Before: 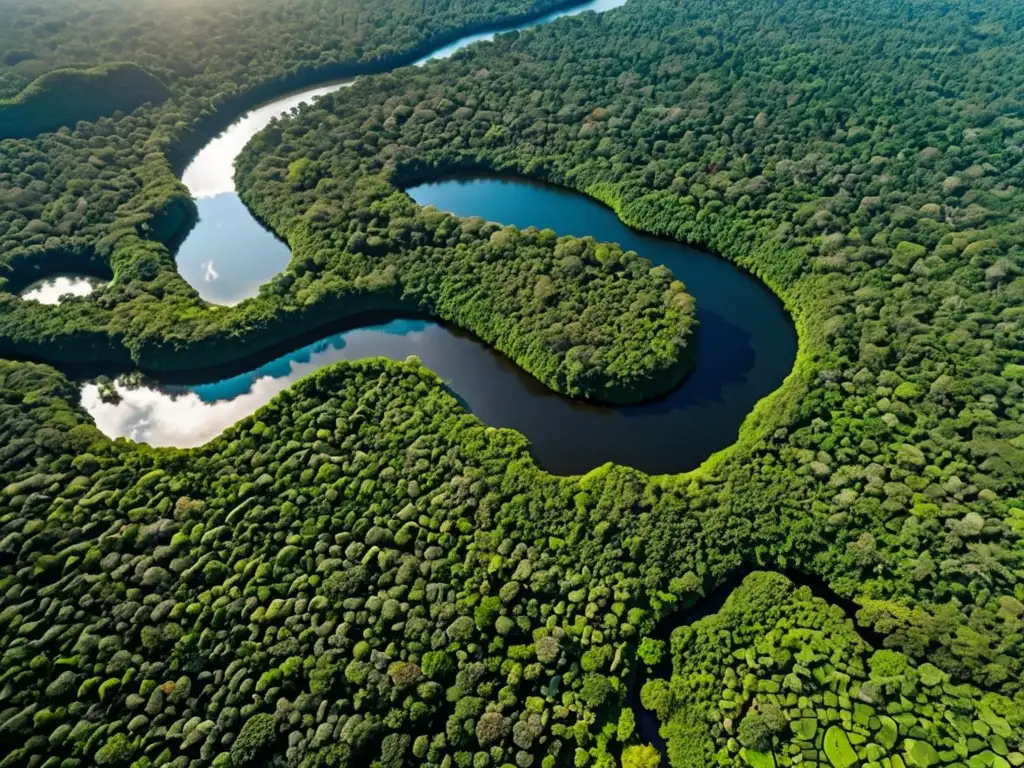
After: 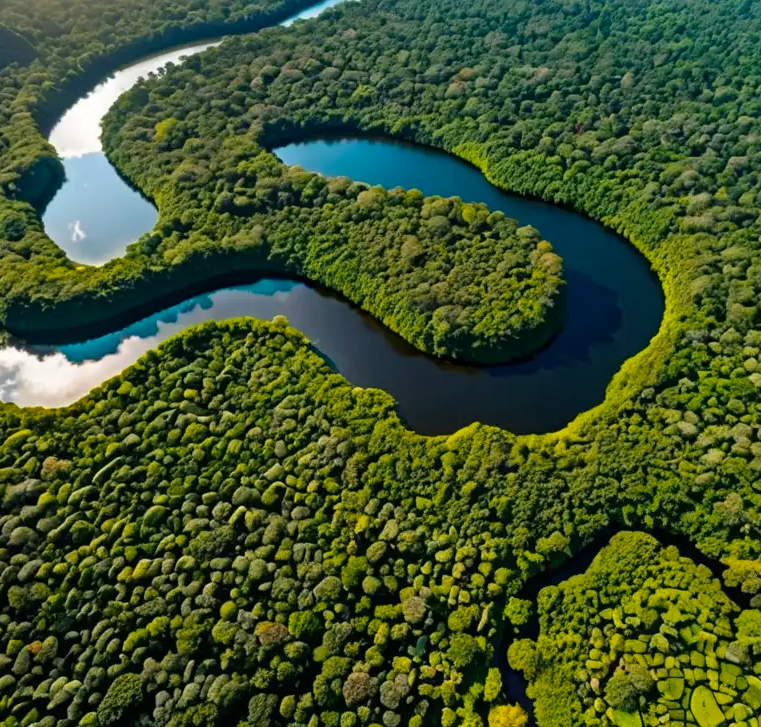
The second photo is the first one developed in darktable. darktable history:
color zones: curves: ch1 [(0.24, 0.629) (0.75, 0.5)]; ch2 [(0.255, 0.454) (0.745, 0.491)]
crop and rotate: left 13.075%, top 5.319%, right 12.532%
haze removal: compatibility mode true, adaptive false
